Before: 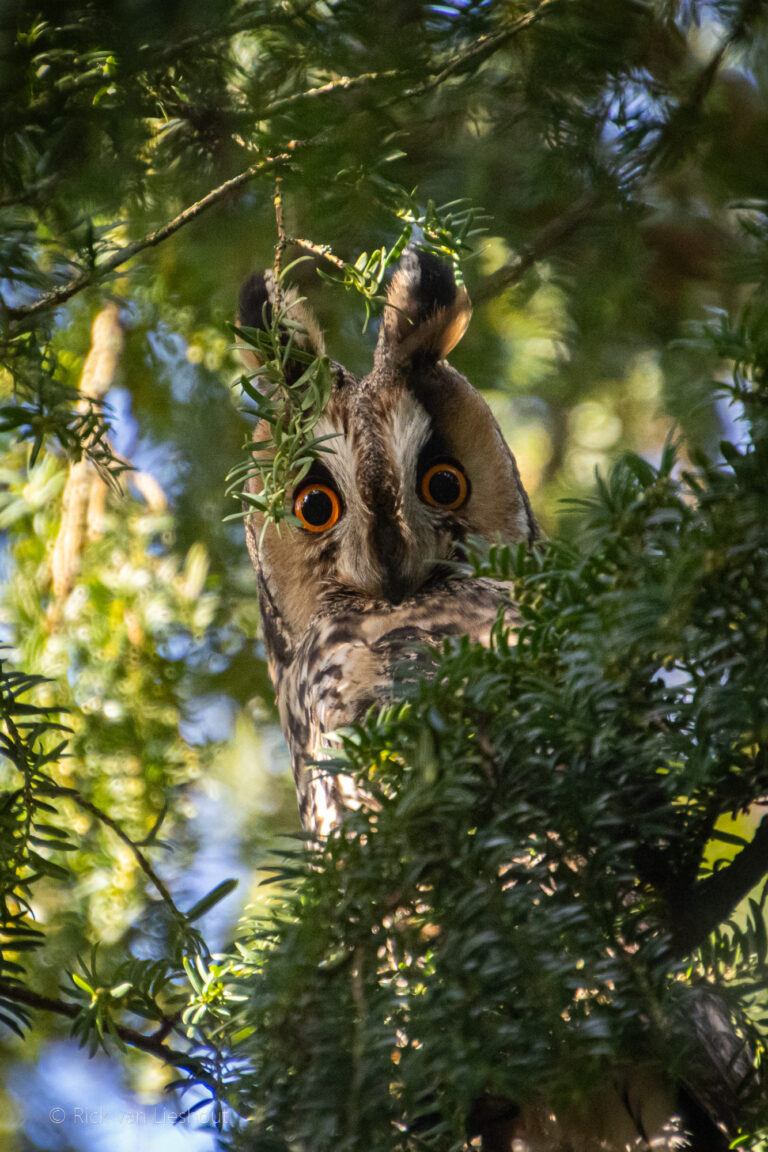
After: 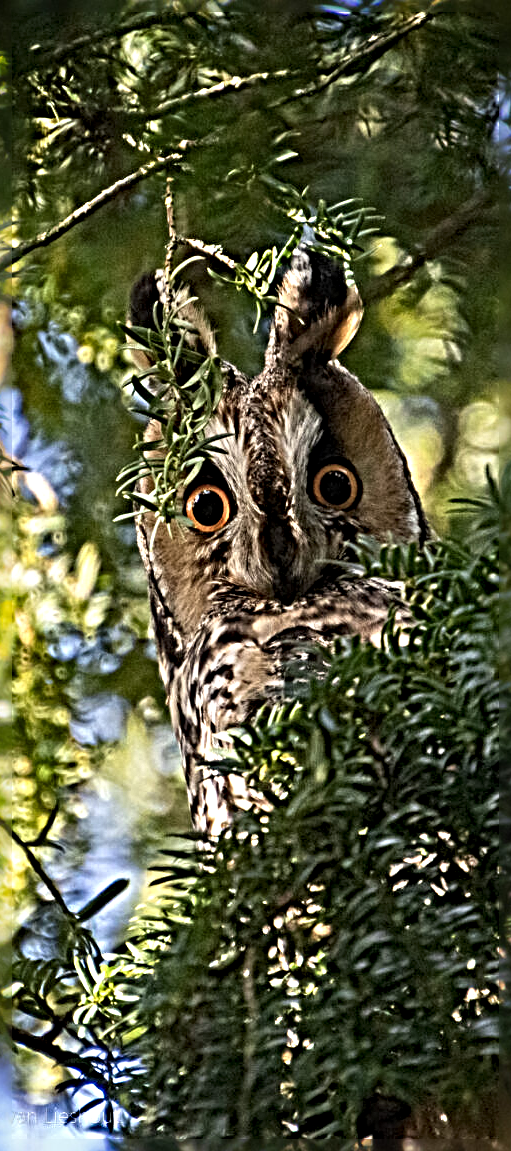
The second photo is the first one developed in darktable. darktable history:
crop and rotate: left 14.292%, right 19.041%
sharpen: radius 6.3, amount 1.8, threshold 0
